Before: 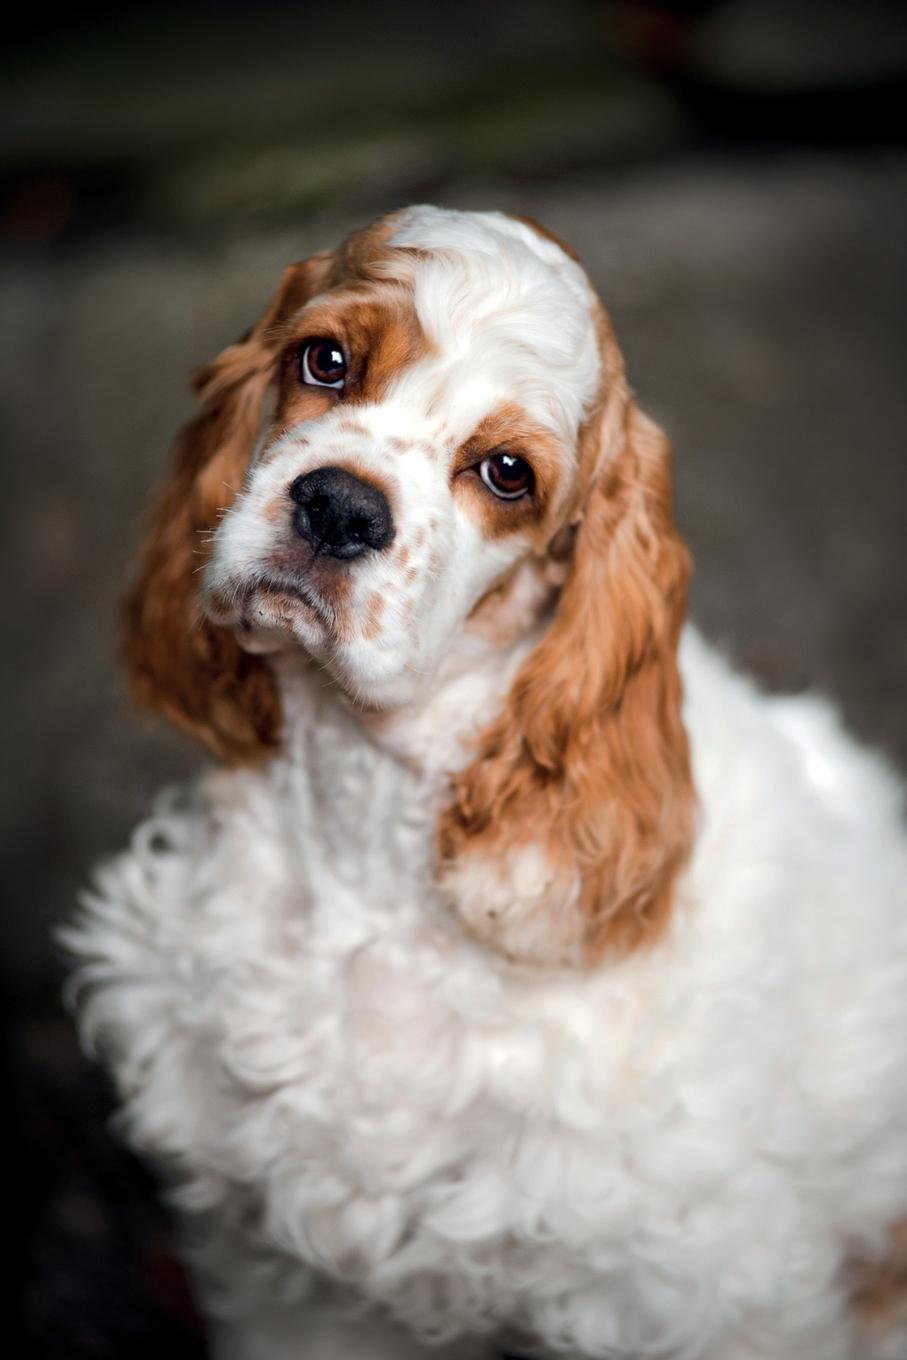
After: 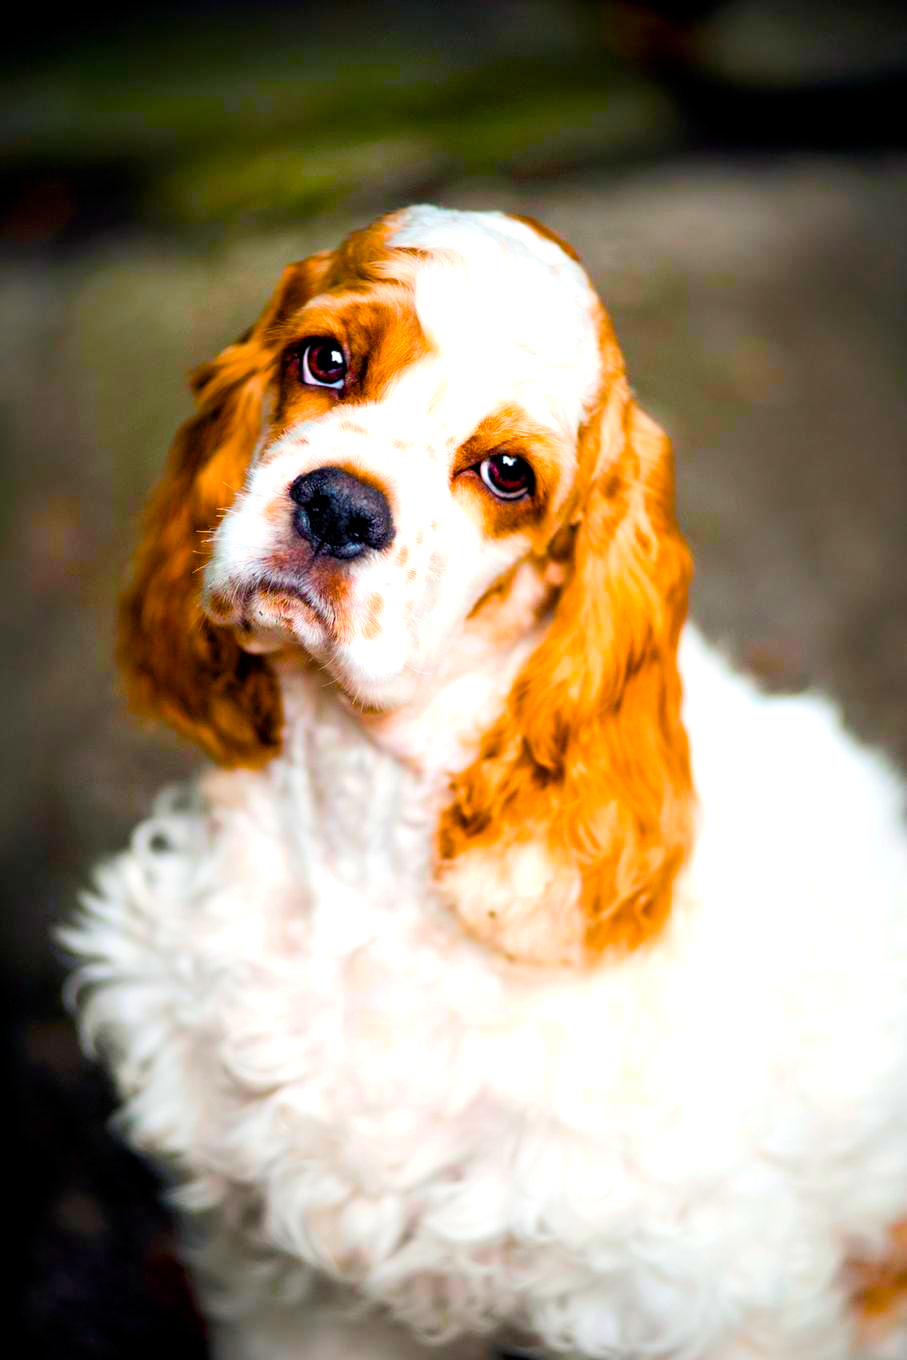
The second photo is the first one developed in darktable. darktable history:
tone curve: curves: ch0 [(0, 0) (0.004, 0.001) (0.133, 0.151) (0.325, 0.399) (0.475, 0.579) (0.832, 0.902) (1, 1)], color space Lab, linked channels, preserve colors none
color balance rgb: linear chroma grading › global chroma 25%, perceptual saturation grading › global saturation 45%, perceptual saturation grading › highlights -50%, perceptual saturation grading › shadows 30%, perceptual brilliance grading › global brilliance 18%, global vibrance 40%
